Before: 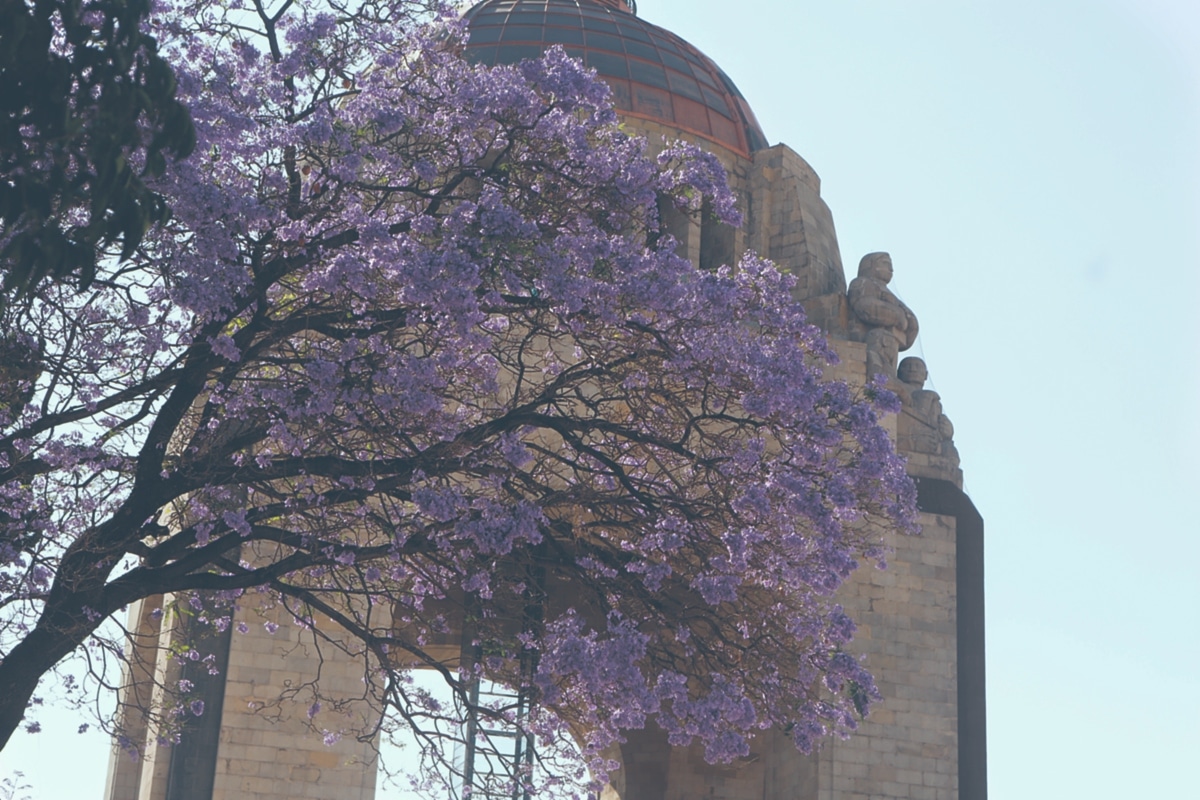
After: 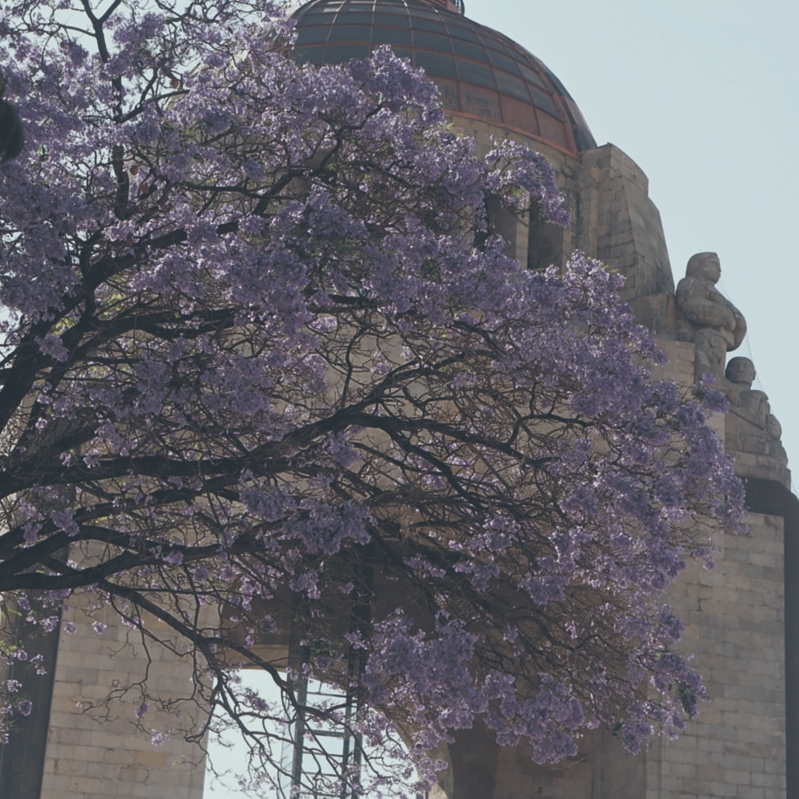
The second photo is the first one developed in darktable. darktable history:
contrast brightness saturation: contrast 0.1, saturation -0.3
exposure: exposure -0.36 EV, compensate highlight preservation false
crop and rotate: left 14.385%, right 18.948%
